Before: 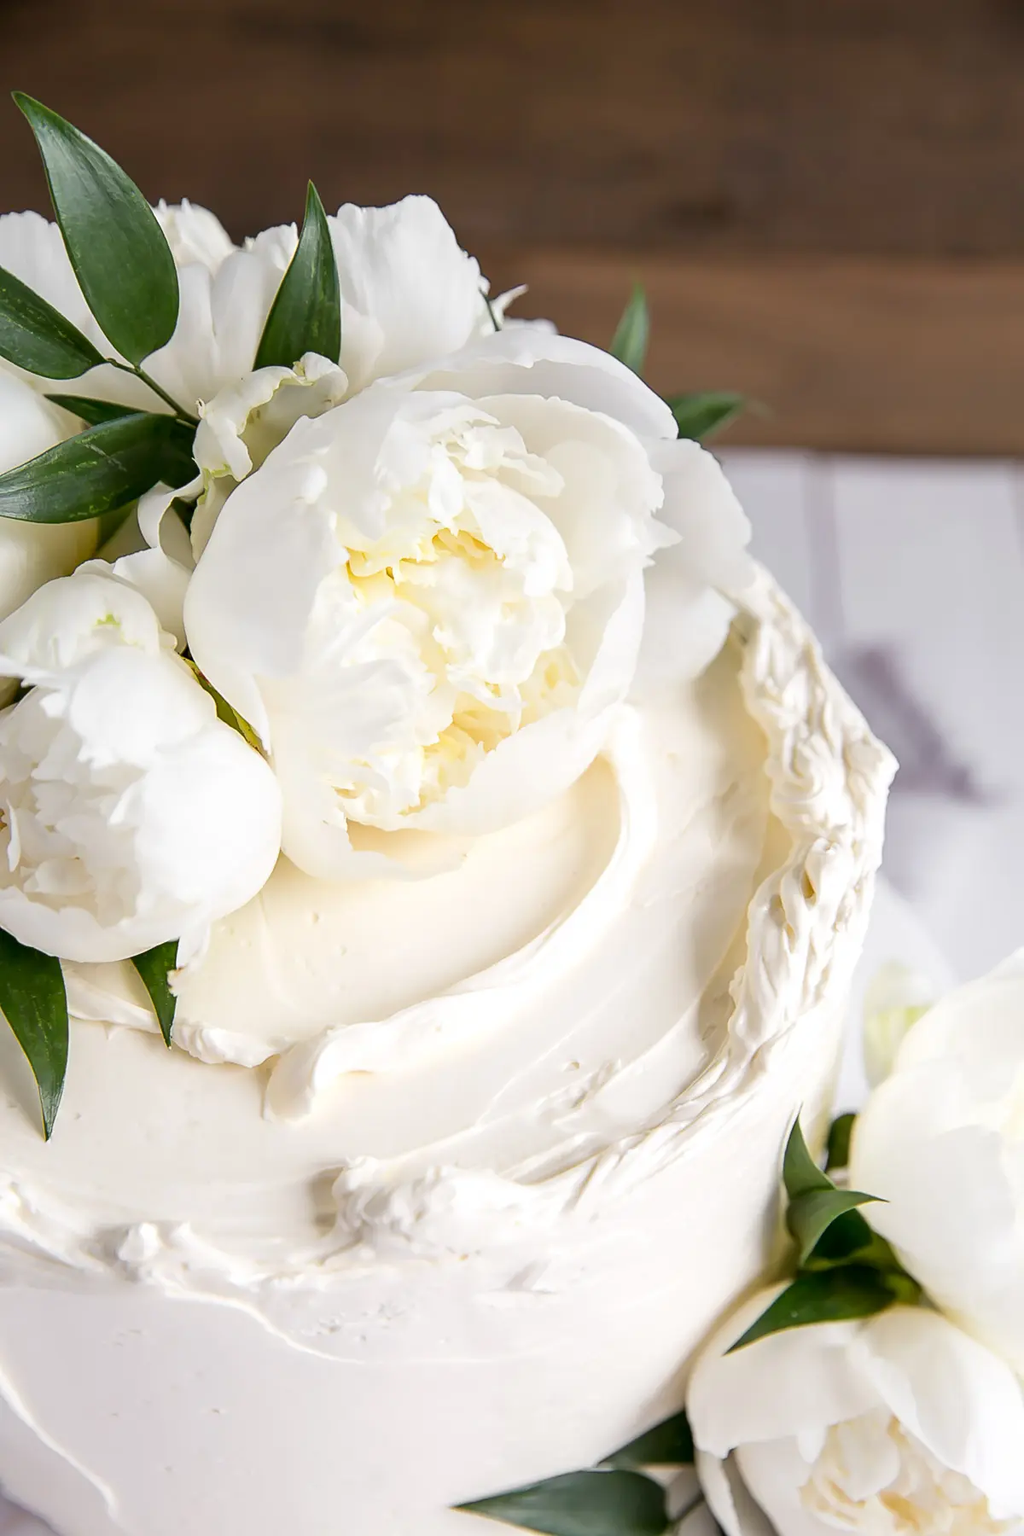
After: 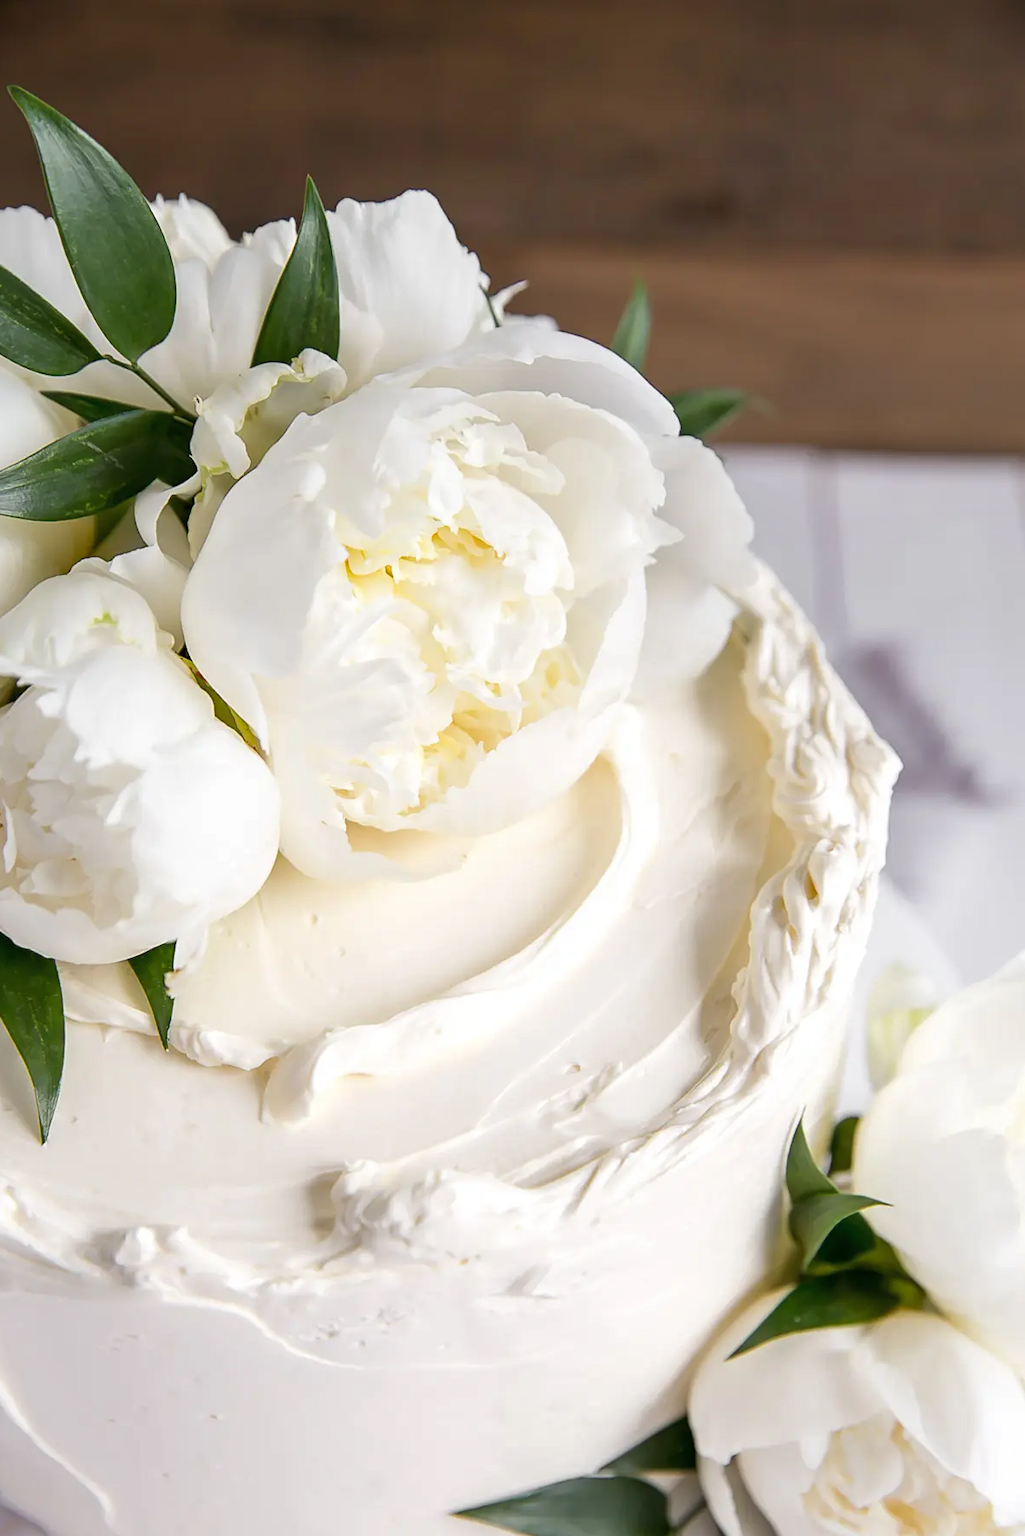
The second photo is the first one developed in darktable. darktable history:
tone equalizer: on, module defaults
shadows and highlights: shadows 25, highlights -25
crop: left 0.434%, top 0.485%, right 0.244%, bottom 0.386%
